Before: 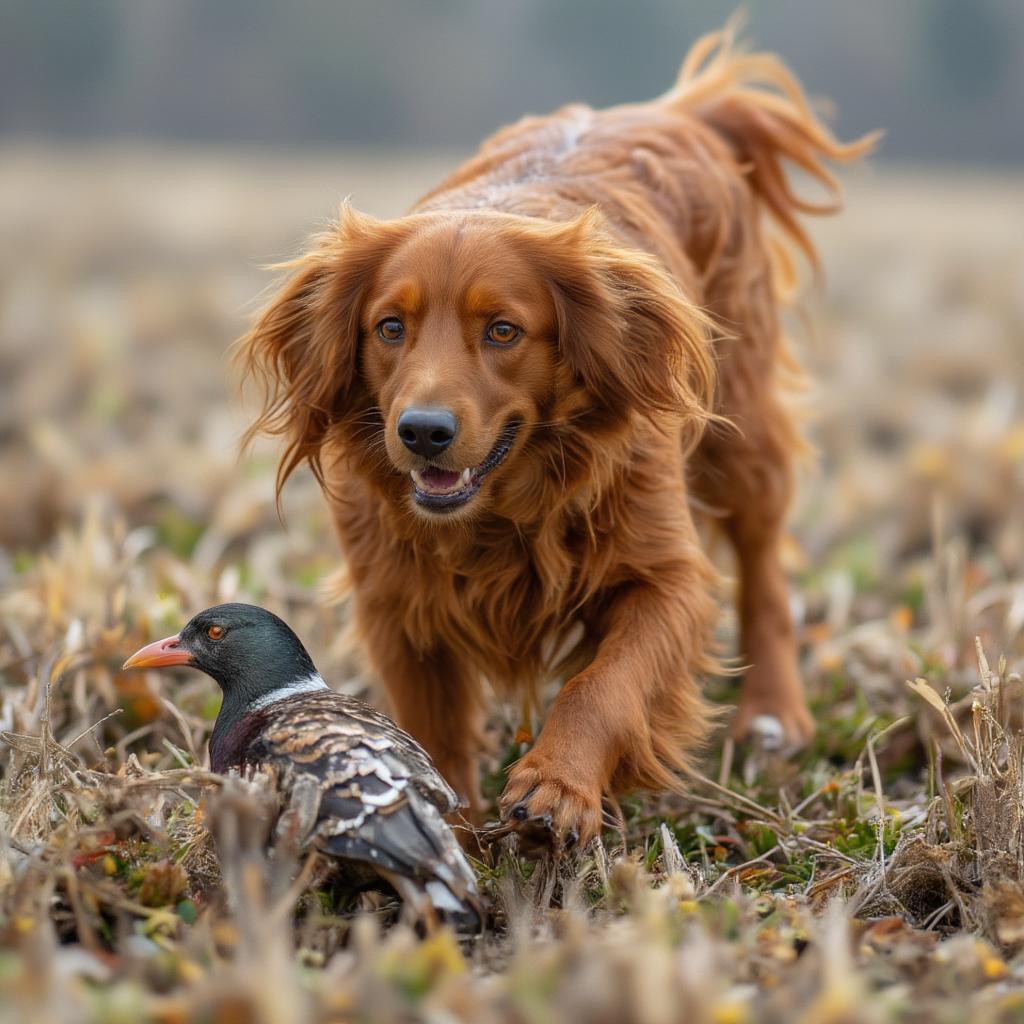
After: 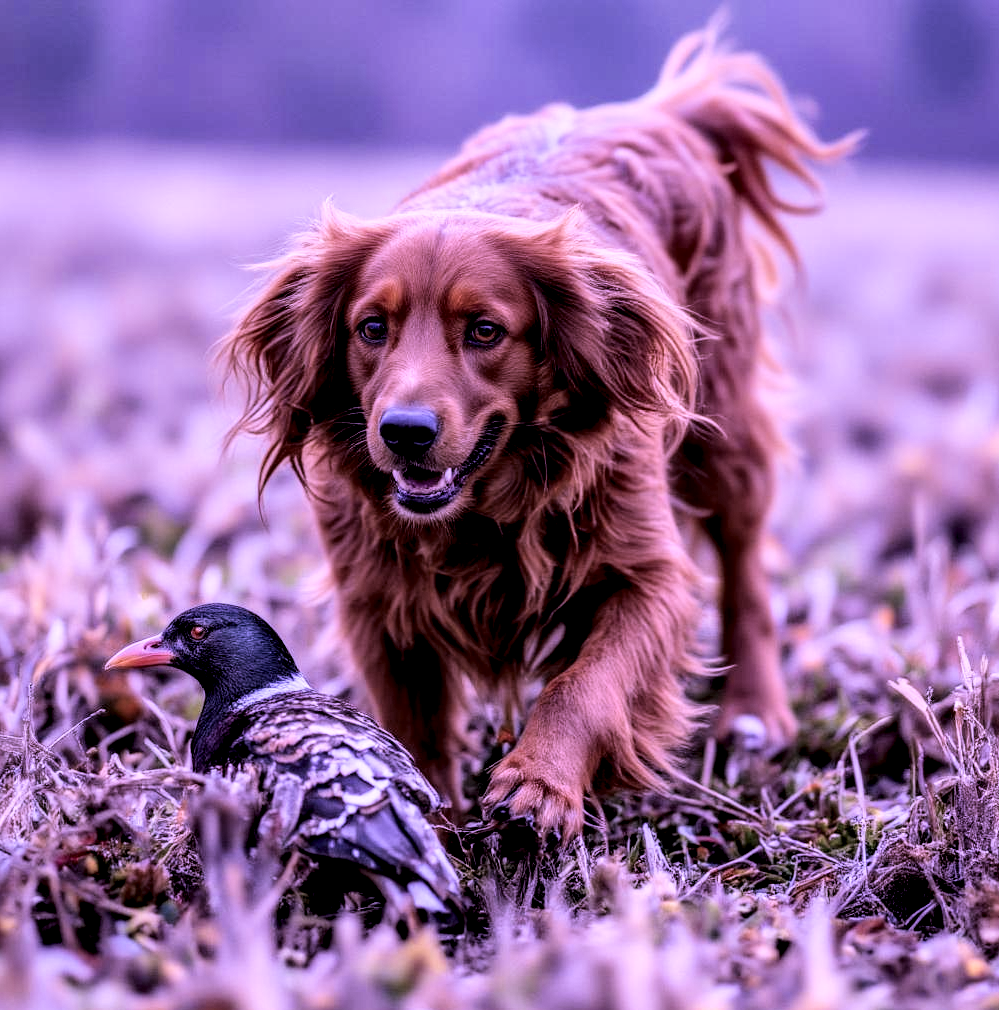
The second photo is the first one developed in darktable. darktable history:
color calibration: illuminant custom, x 0.379, y 0.481, temperature 4443.07 K
crop and rotate: left 1.774%, right 0.633%, bottom 1.28%
local contrast: highlights 65%, shadows 54%, detail 169%, midtone range 0.514
shadows and highlights: radius 125.46, shadows 30.51, highlights -30.51, low approximation 0.01, soften with gaussian
filmic rgb: black relative exposure -5 EV, hardness 2.88, contrast 1.4, highlights saturation mix -30%
